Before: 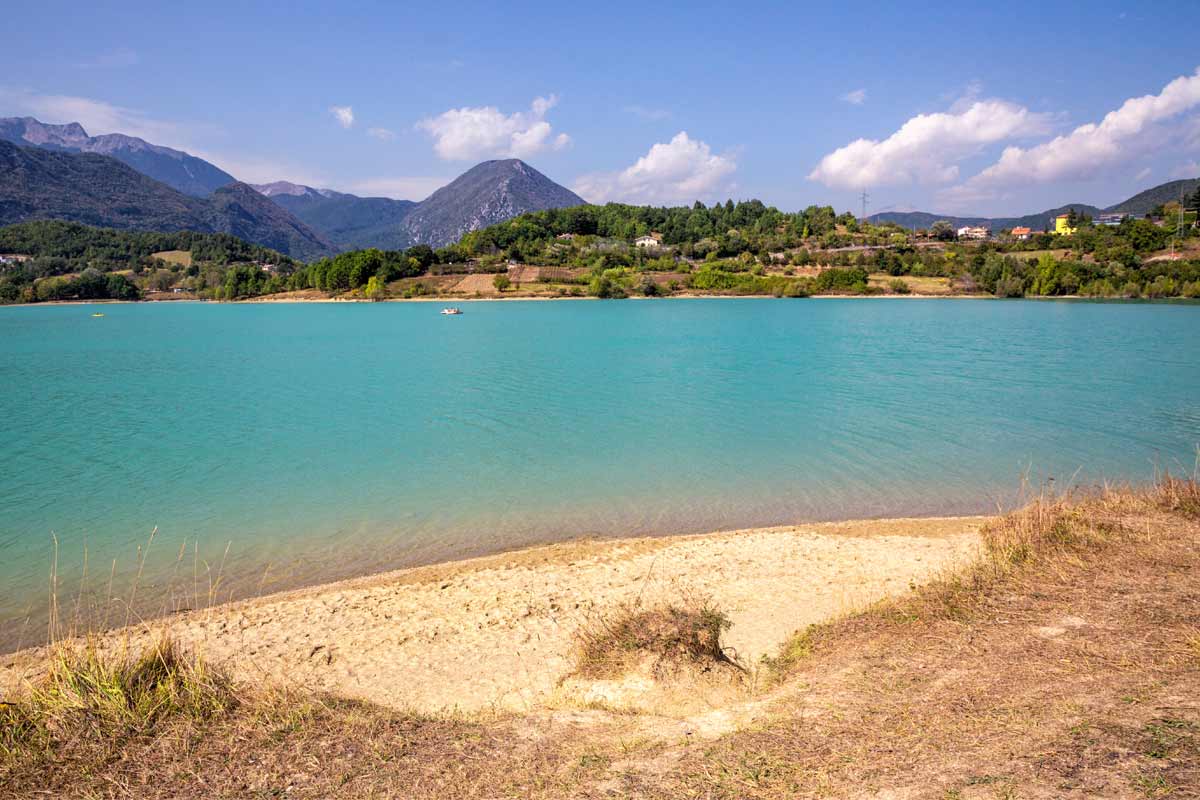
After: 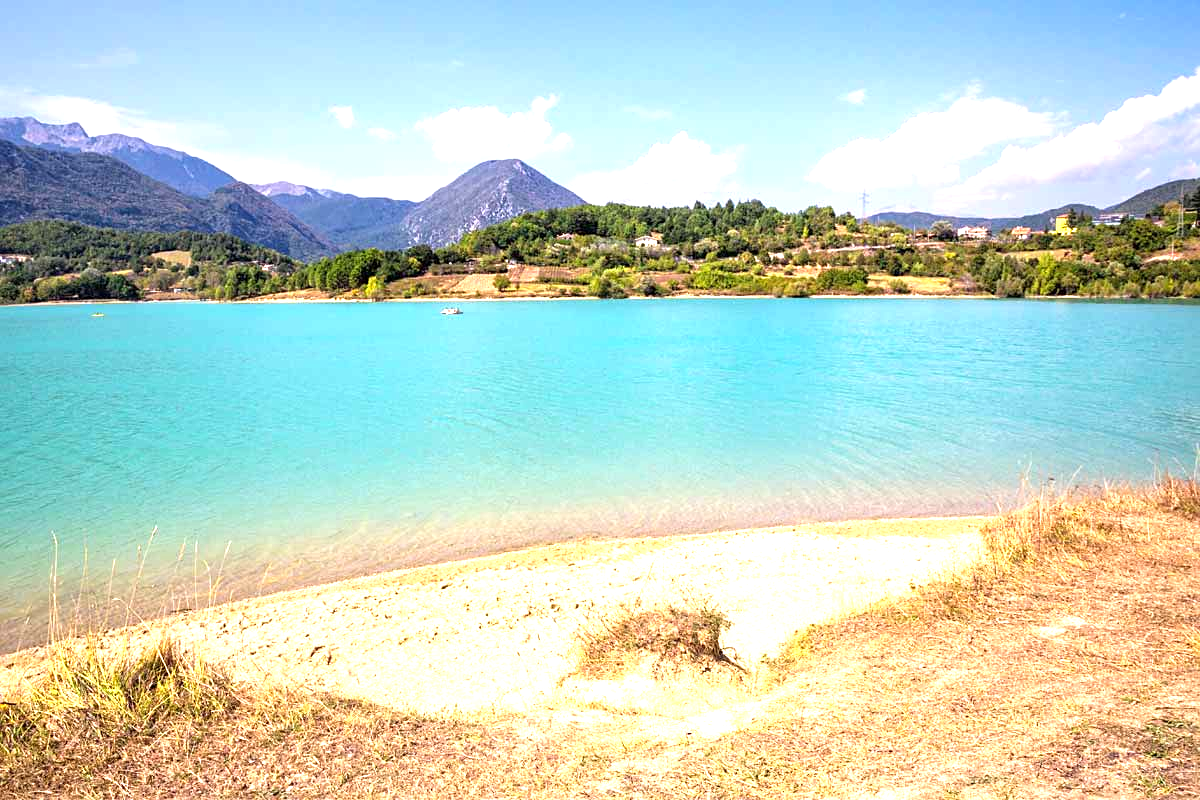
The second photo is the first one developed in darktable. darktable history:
sharpen: amount 0.2
exposure: black level correction 0, exposure 1.2 EV, compensate exposure bias true, compensate highlight preservation false
